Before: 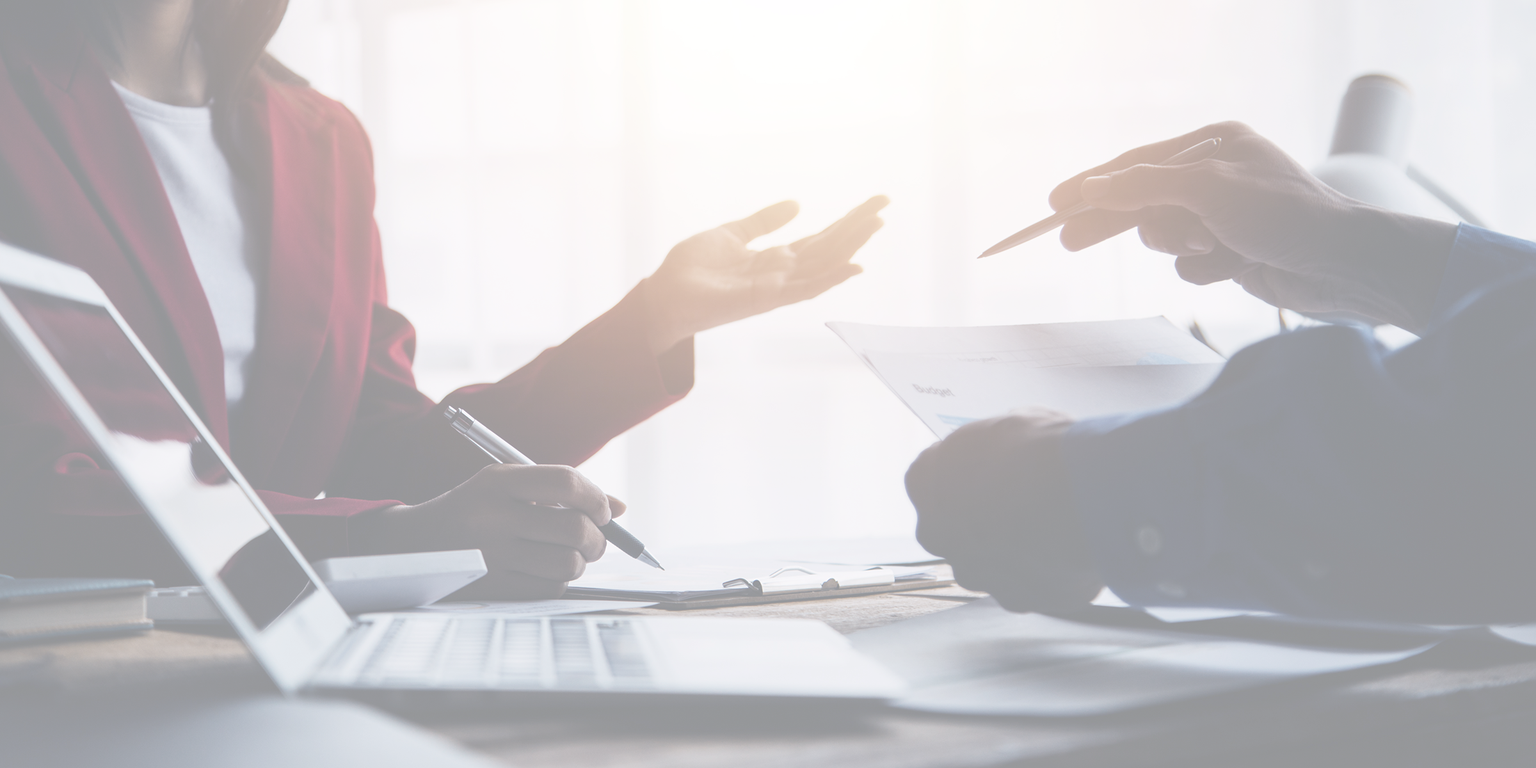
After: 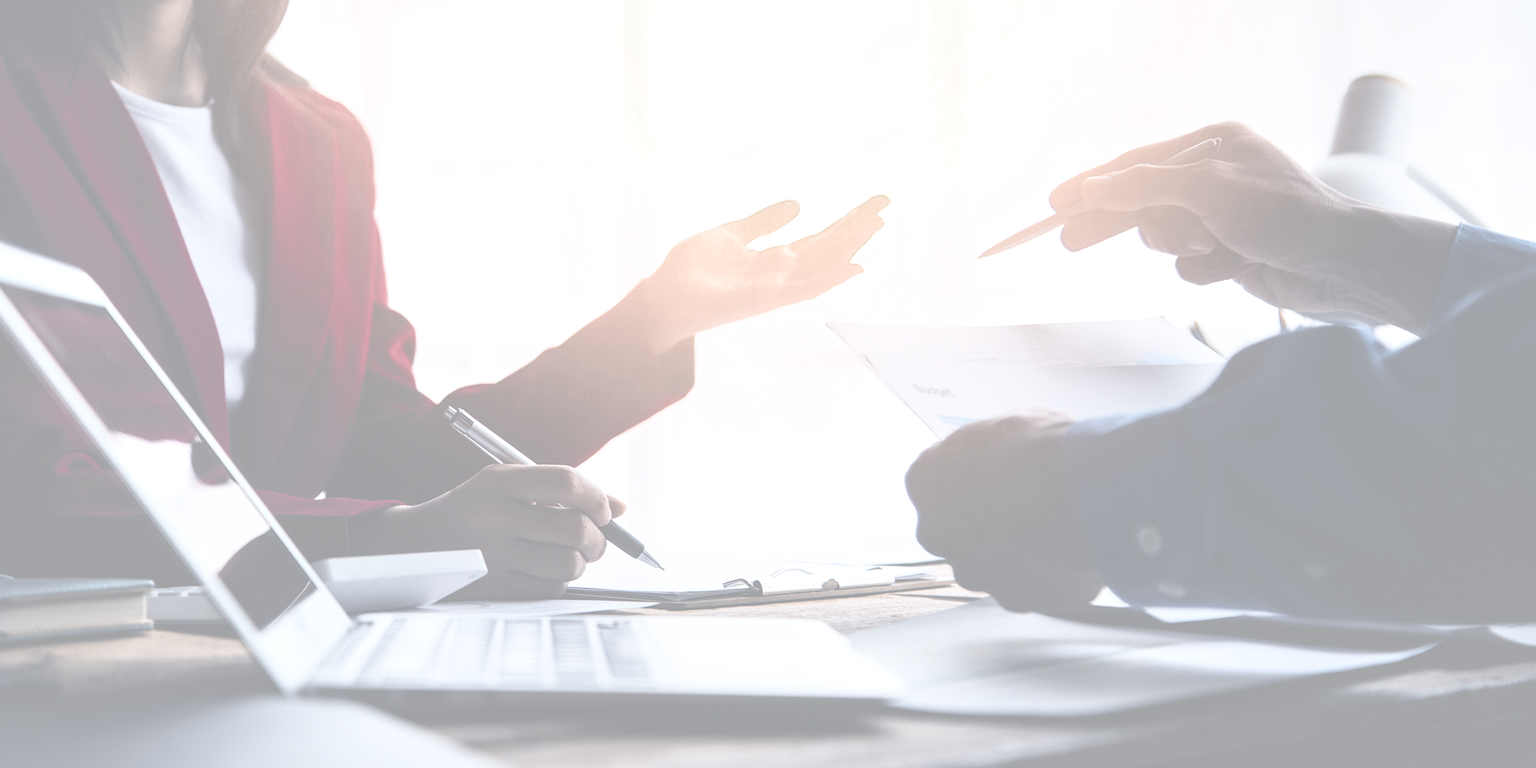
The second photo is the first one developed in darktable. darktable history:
contrast brightness saturation: contrast 0.28
color zones: curves: ch0 [(0.006, 0.385) (0.143, 0.563) (0.243, 0.321) (0.352, 0.464) (0.516, 0.456) (0.625, 0.5) (0.75, 0.5) (0.875, 0.5)]; ch1 [(0, 0.5) (0.134, 0.504) (0.246, 0.463) (0.421, 0.515) (0.5, 0.56) (0.625, 0.5) (0.75, 0.5) (0.875, 0.5)]; ch2 [(0, 0.5) (0.131, 0.426) (0.307, 0.289) (0.38, 0.188) (0.513, 0.216) (0.625, 0.548) (0.75, 0.468) (0.838, 0.396) (0.971, 0.311)]
local contrast: on, module defaults
